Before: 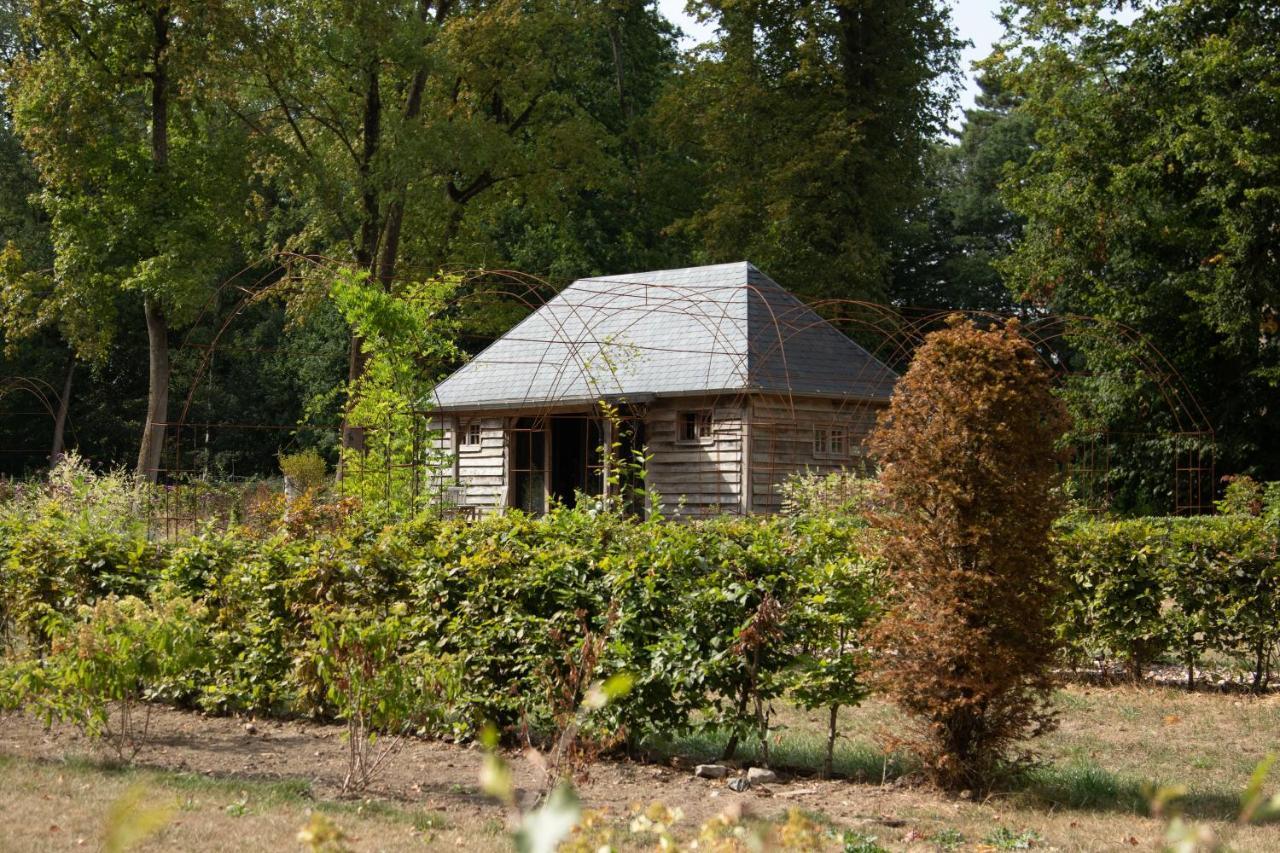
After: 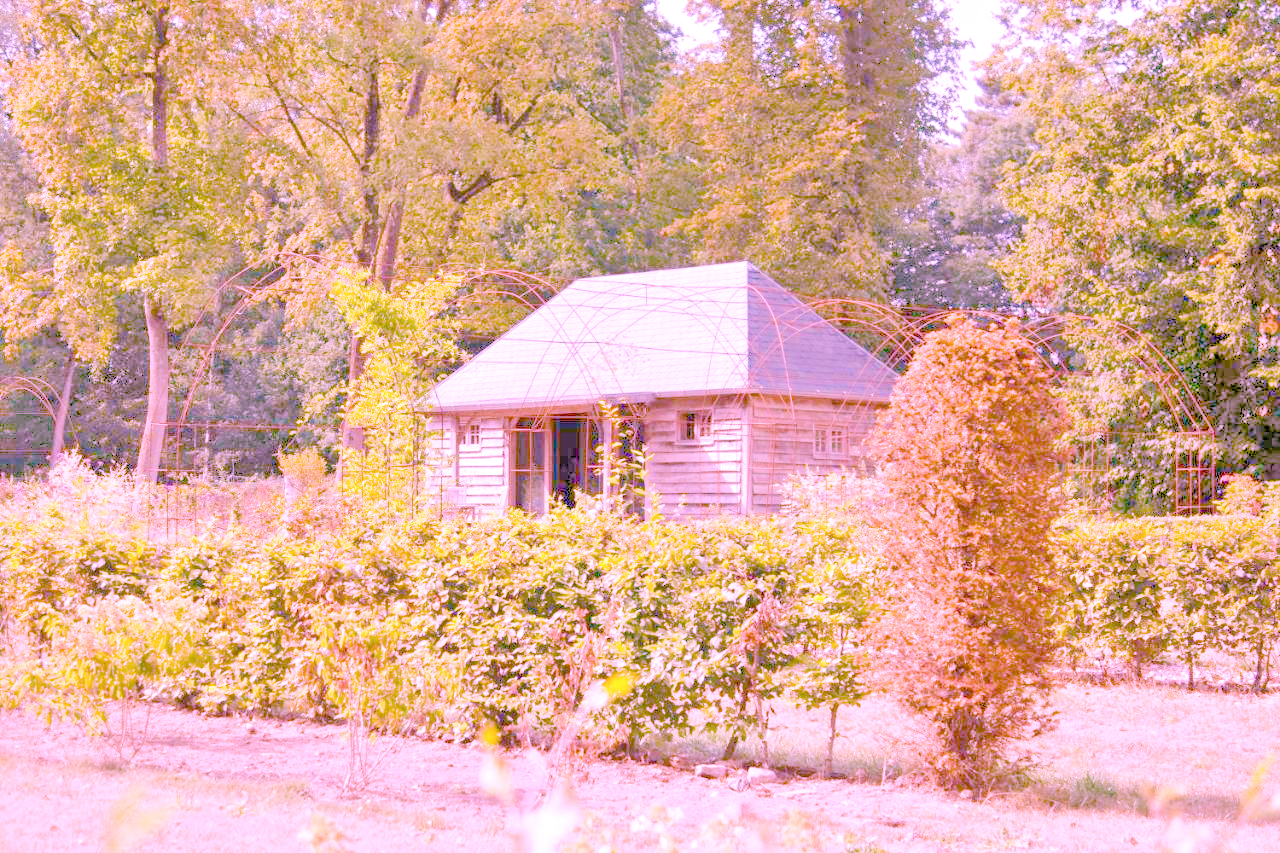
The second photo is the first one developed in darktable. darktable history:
local contrast: mode bilateral grid, contrast 20, coarseness 50, detail 120%, midtone range 0.2
raw chromatic aberrations: on, module defaults
contrast brightness saturation: saturation -0.05
color balance rgb: perceptual saturation grading › global saturation 25%, global vibrance 20%
exposure: black level correction 0.001, exposure 0.5 EV, compensate exposure bias true, compensate highlight preservation false
filmic rgb: black relative exposure -7.32 EV, white relative exposure 5.09 EV, hardness 3.2
highlight reconstruction: method reconstruct color, iterations 1, diameter of reconstruction 64 px
hot pixels: on, module defaults
lens correction: scale 1.01, crop 1, focal 100, aperture 2.8, distance 2.69, camera "Canon EOS RP", lens "Canon RF 100mm F2.8 L MACRO IS USM"
levels: mode automatic, black 0.023%, white 99.97%, levels [0.062, 0.494, 0.925]
white balance: red 1.803, blue 1.886
tone equalizer: -7 EV 0.15 EV, -6 EV 0.6 EV, -5 EV 1.15 EV, -4 EV 1.33 EV, -3 EV 1.15 EV, -2 EV 0.6 EV, -1 EV 0.15 EV, mask exposure compensation -0.5 EV
velvia: strength 15% | blend: blend mode lighten, opacity 100%; mask: uniform (no mask)
